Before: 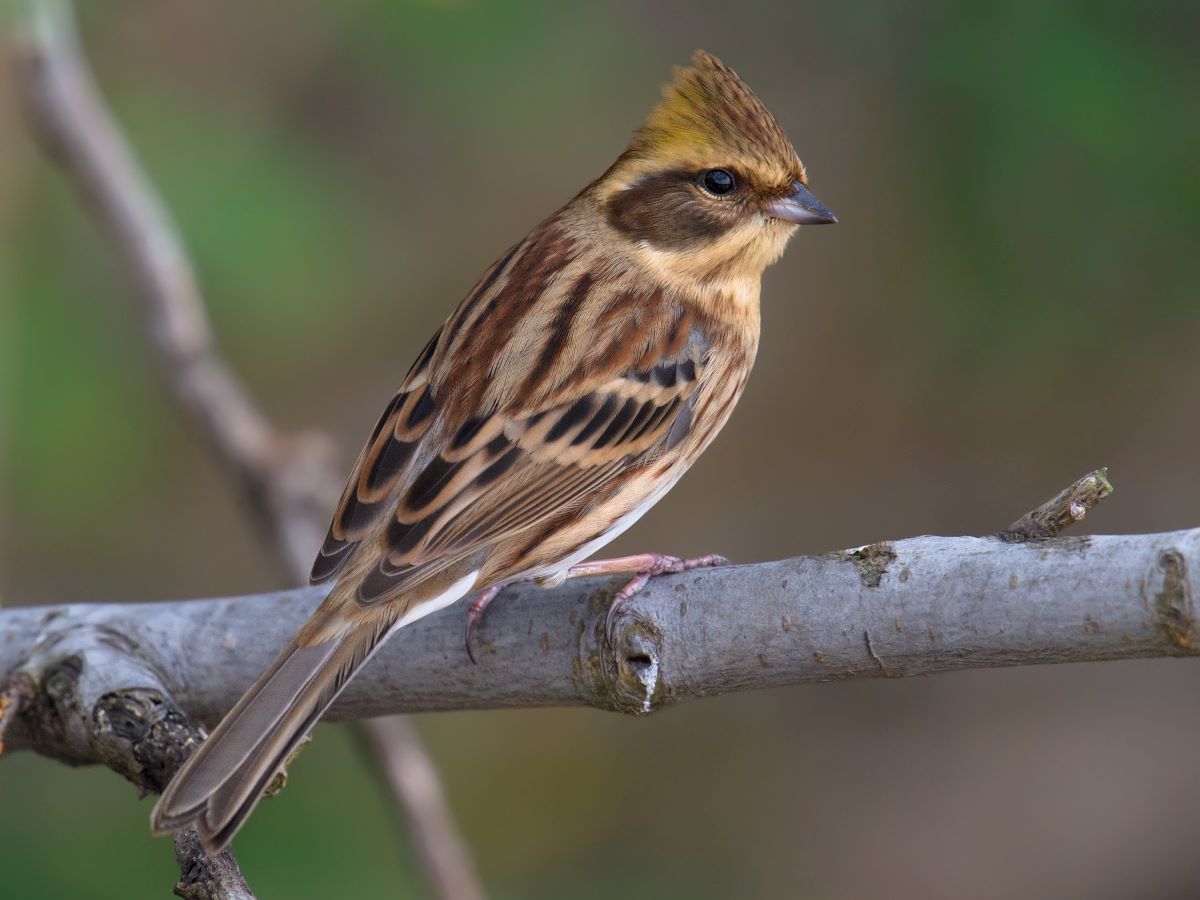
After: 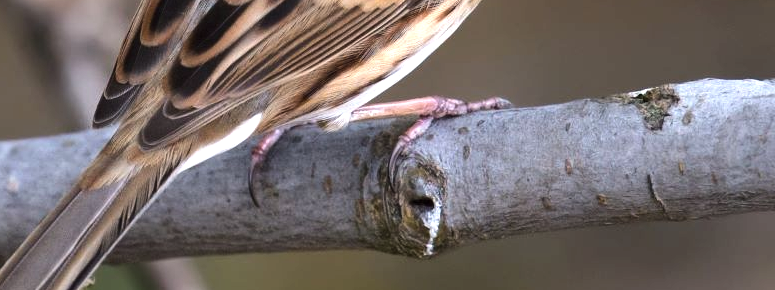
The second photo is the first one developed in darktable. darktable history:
tone equalizer: -8 EV -0.746 EV, -7 EV -0.7 EV, -6 EV -0.636 EV, -5 EV -0.419 EV, -3 EV 0.38 EV, -2 EV 0.6 EV, -1 EV 0.695 EV, +0 EV 0.747 EV, edges refinement/feathering 500, mask exposure compensation -1.25 EV, preserve details no
crop: left 18.15%, top 50.879%, right 17.218%, bottom 16.797%
